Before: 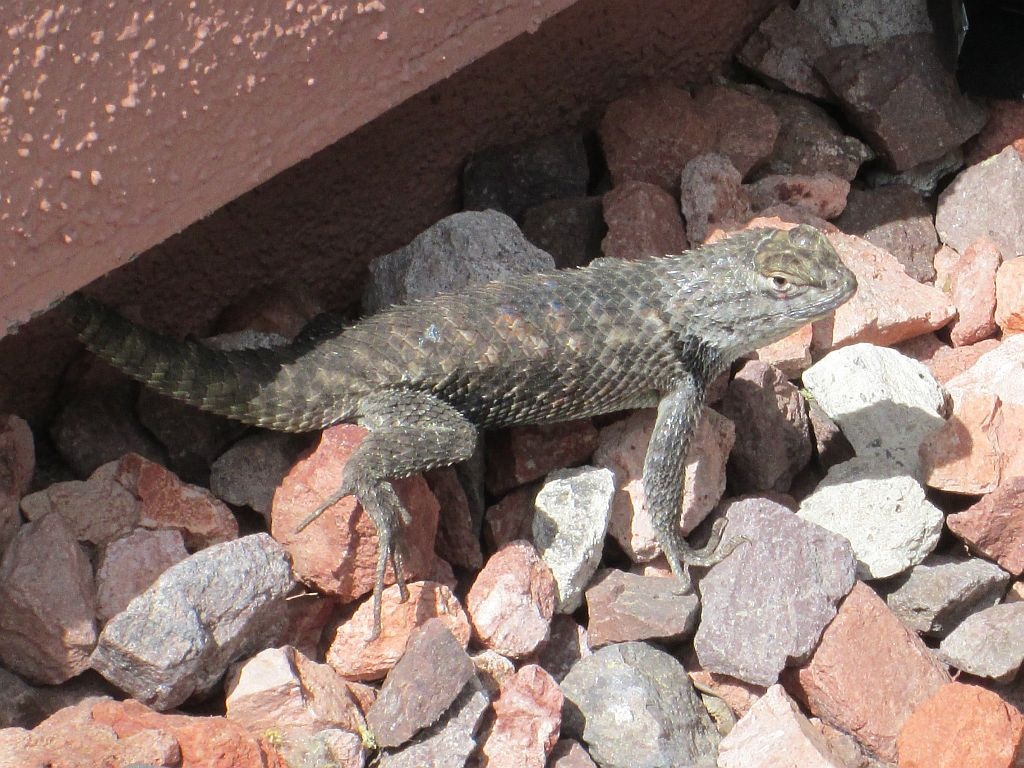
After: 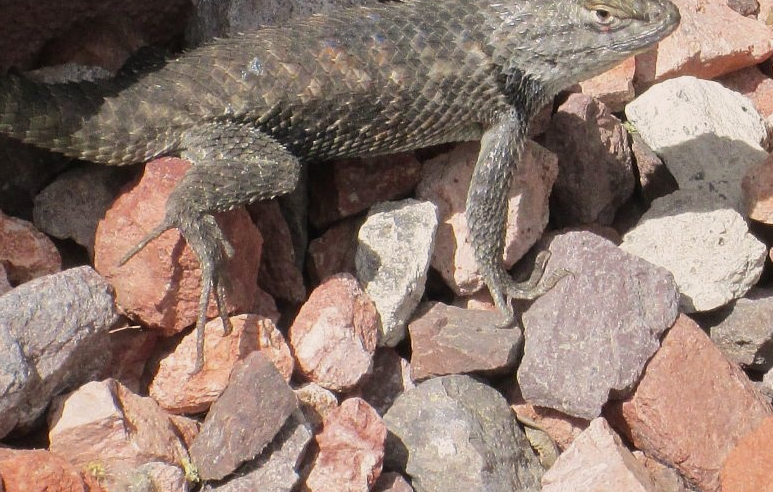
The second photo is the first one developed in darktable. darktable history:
crop and rotate: left 17.349%, top 34.837%, right 7.125%, bottom 0.995%
exposure: exposure -0.279 EV, compensate highlight preservation false
color correction: highlights a* 3.77, highlights b* 5.1
shadows and highlights: shadows 20.87, highlights -36.28, soften with gaussian
